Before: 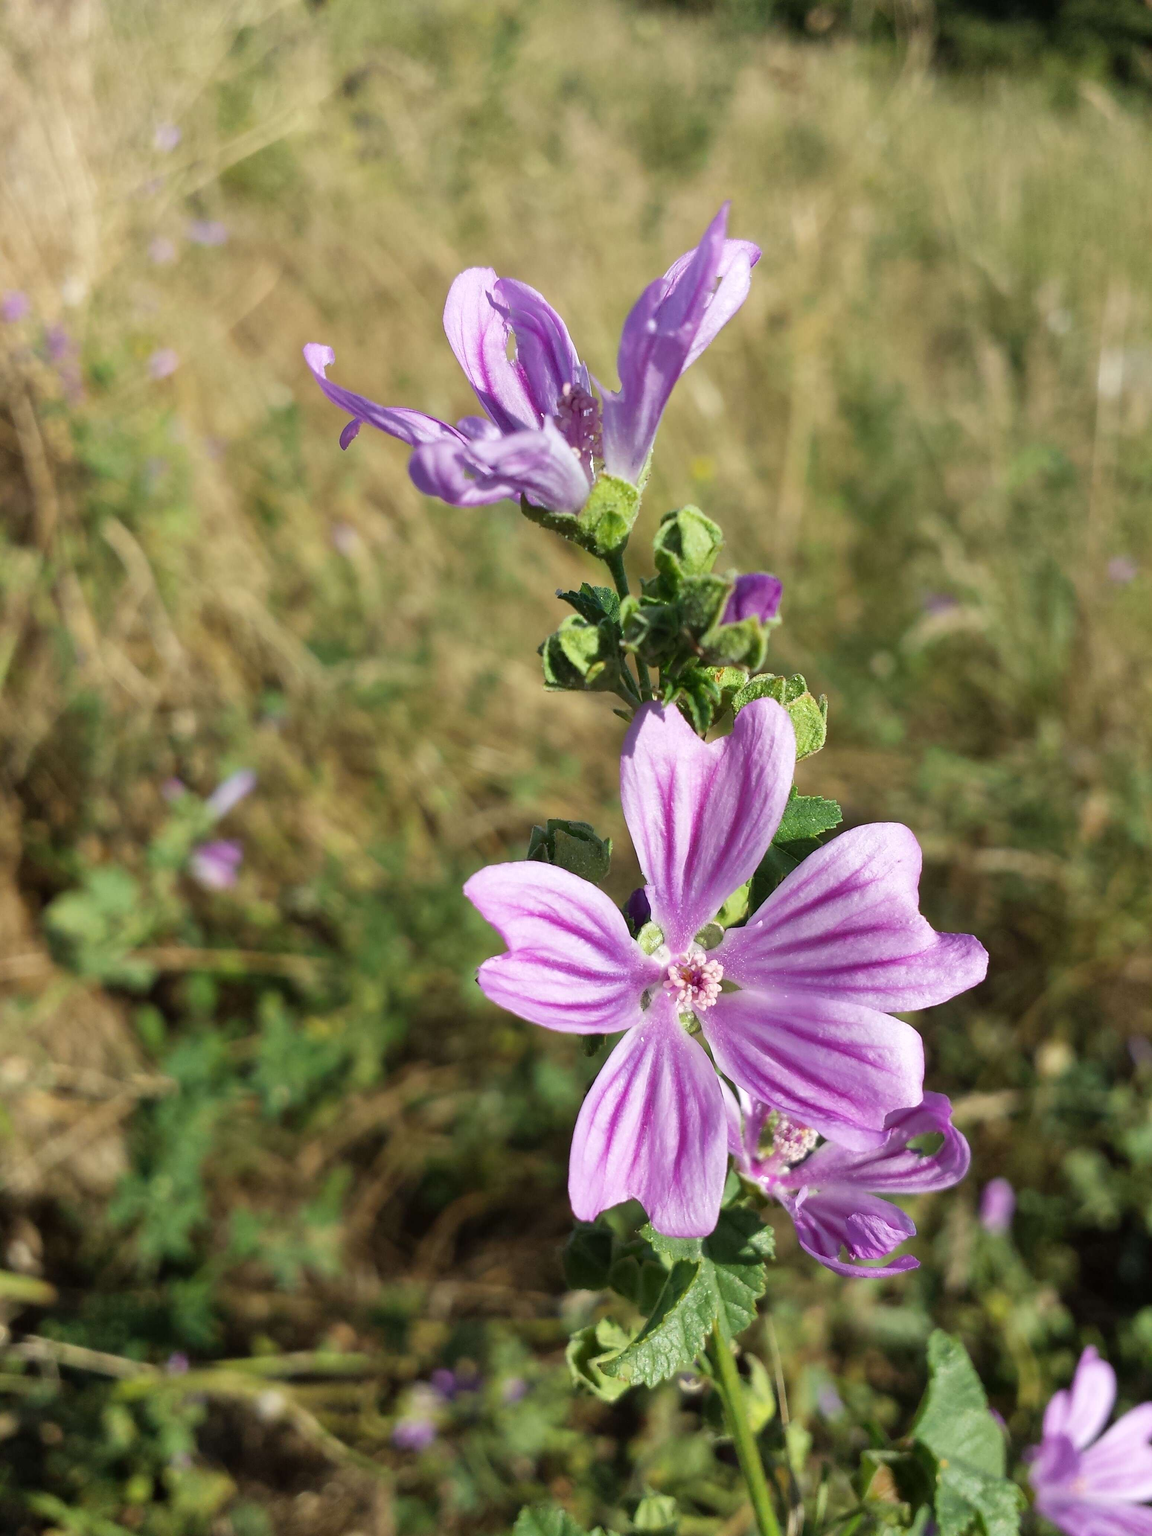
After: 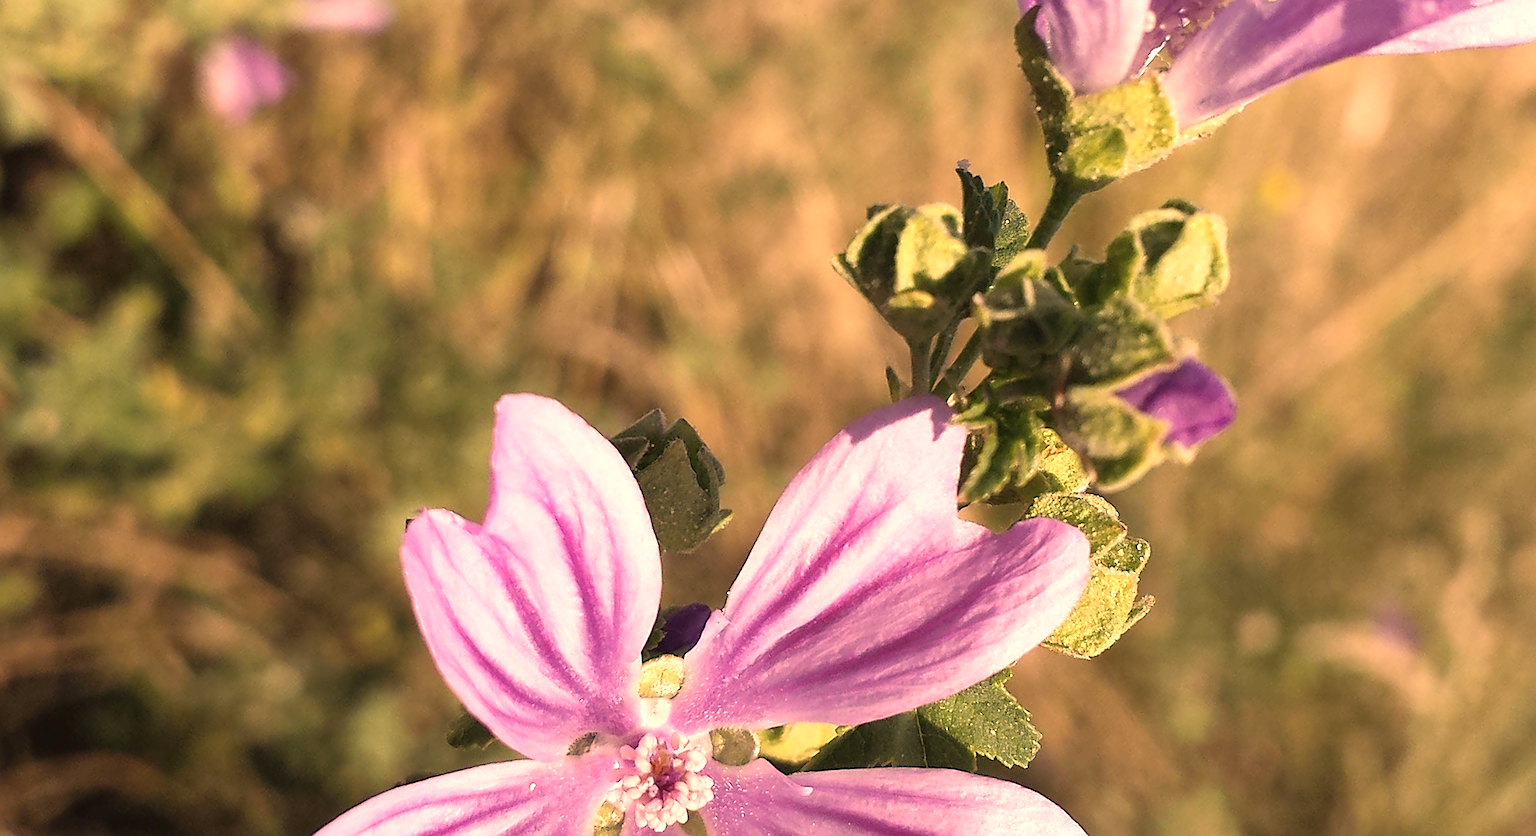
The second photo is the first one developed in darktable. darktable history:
color correction: highlights a* 39.27, highlights b* 39.67, saturation 0.689
exposure: black level correction 0, exposure 0.498 EV, compensate exposure bias true, compensate highlight preservation false
sharpen: on, module defaults
crop and rotate: angle -45.3°, top 16.485%, right 0.955%, bottom 11.599%
